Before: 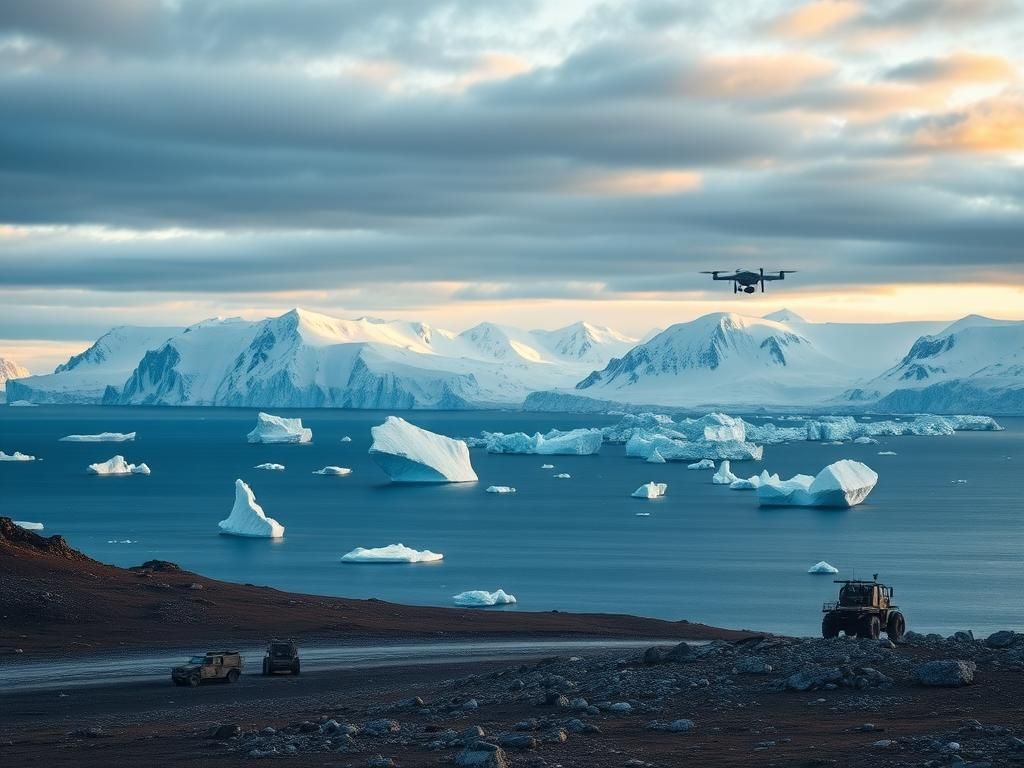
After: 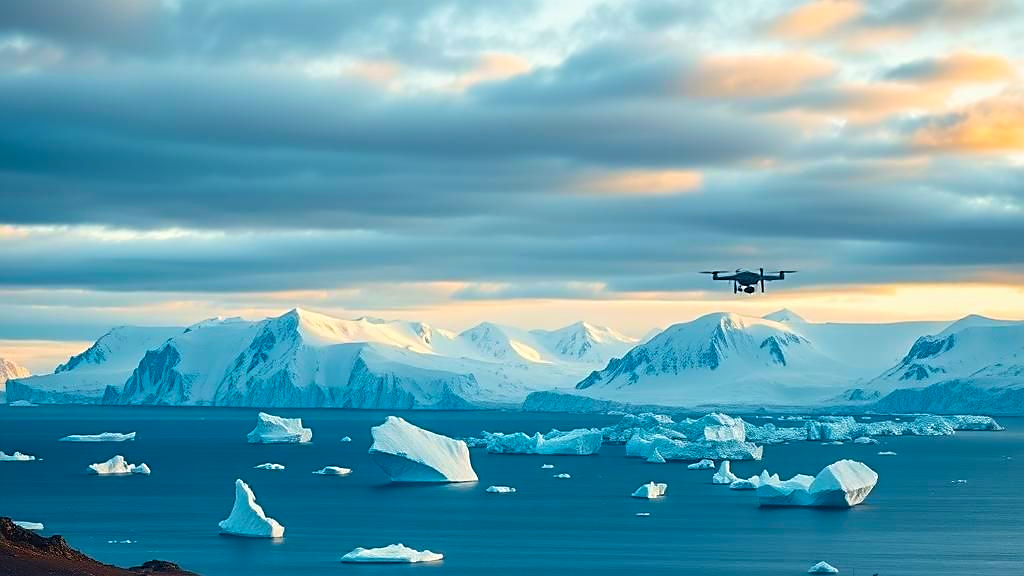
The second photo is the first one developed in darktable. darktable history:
crop: bottom 24.988%
sharpen: on, module defaults
color balance rgb: perceptual saturation grading › global saturation 20%, global vibrance 20%
velvia: on, module defaults
